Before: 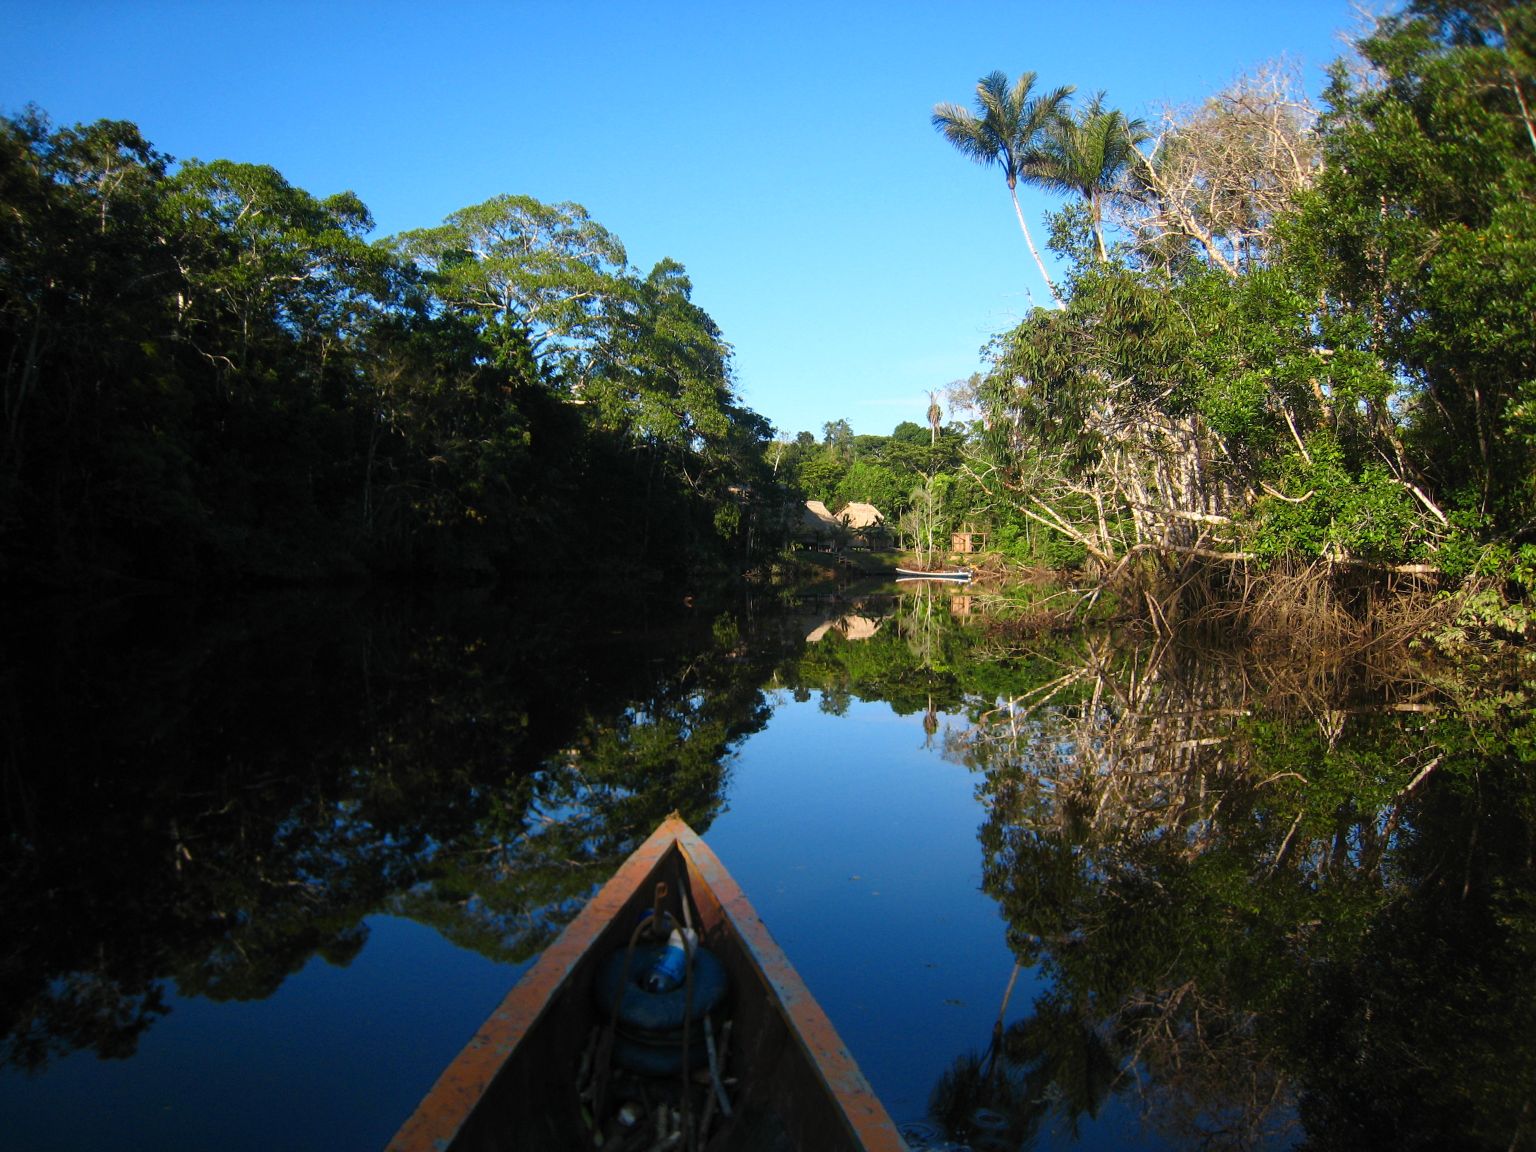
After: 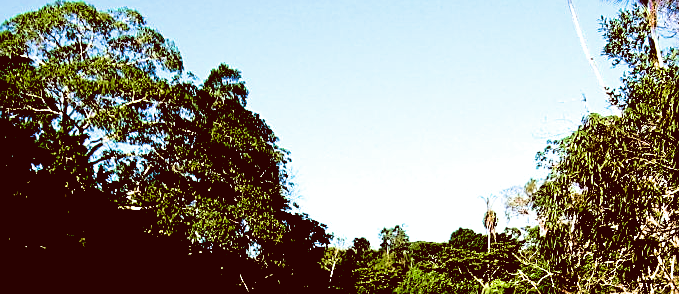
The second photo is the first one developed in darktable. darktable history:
filmic rgb: black relative exposure -1.13 EV, white relative exposure 2.09 EV, hardness 1.49, contrast 2.247
crop: left 28.965%, top 16.874%, right 26.779%, bottom 57.552%
exposure: black level correction 0.057, compensate highlight preservation false
sharpen: on, module defaults
velvia: strength 74.45%
color correction: highlights a* -0.571, highlights b* 0.149, shadows a* 5.27, shadows b* 20.53
